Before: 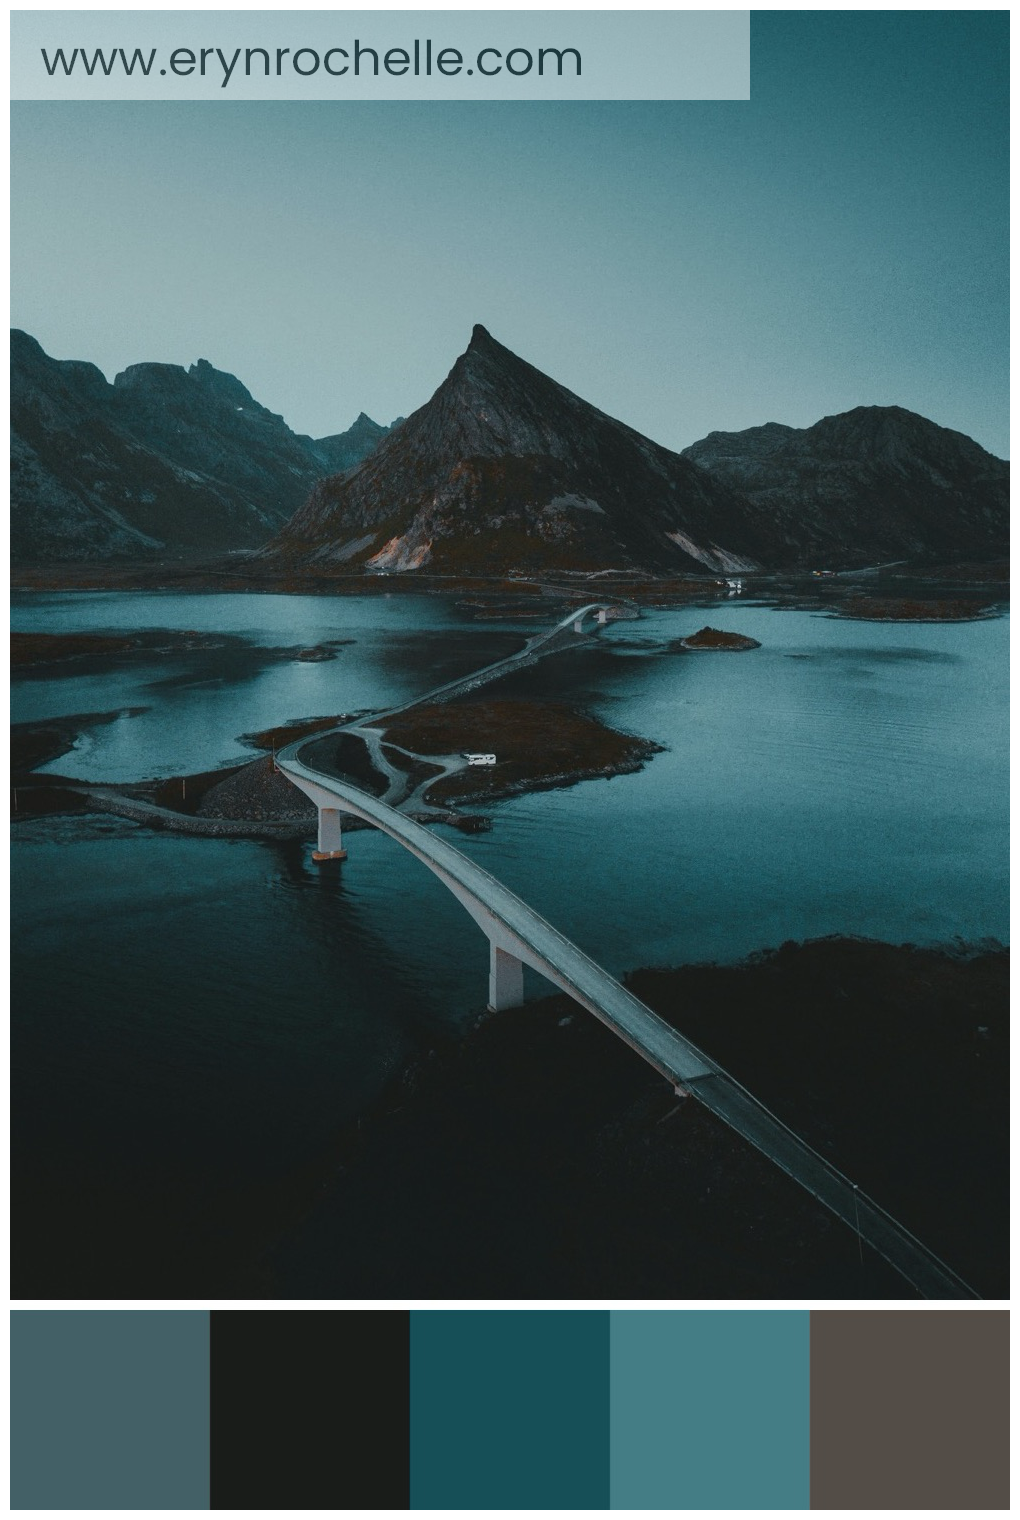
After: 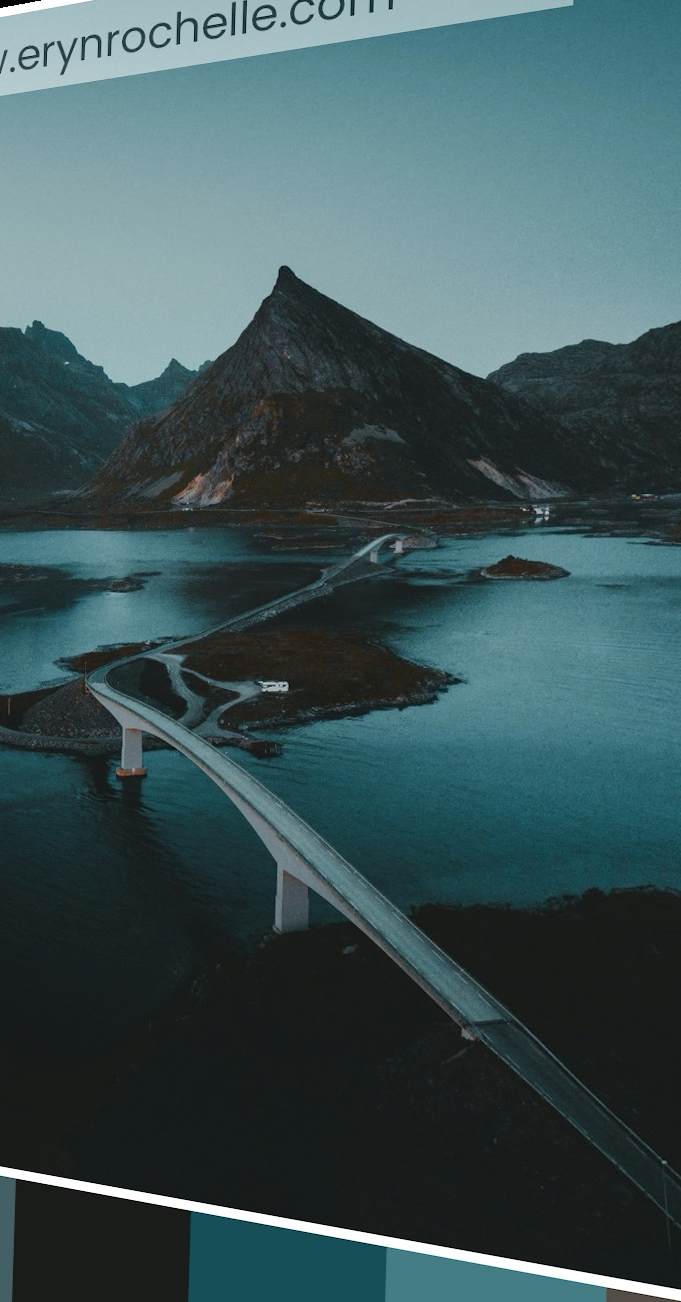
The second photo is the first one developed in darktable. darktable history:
crop and rotate: left 12.673%, right 20.66%
rotate and perspective: rotation 1.69°, lens shift (vertical) -0.023, lens shift (horizontal) -0.291, crop left 0.025, crop right 0.988, crop top 0.092, crop bottom 0.842
white balance: red 1, blue 1
